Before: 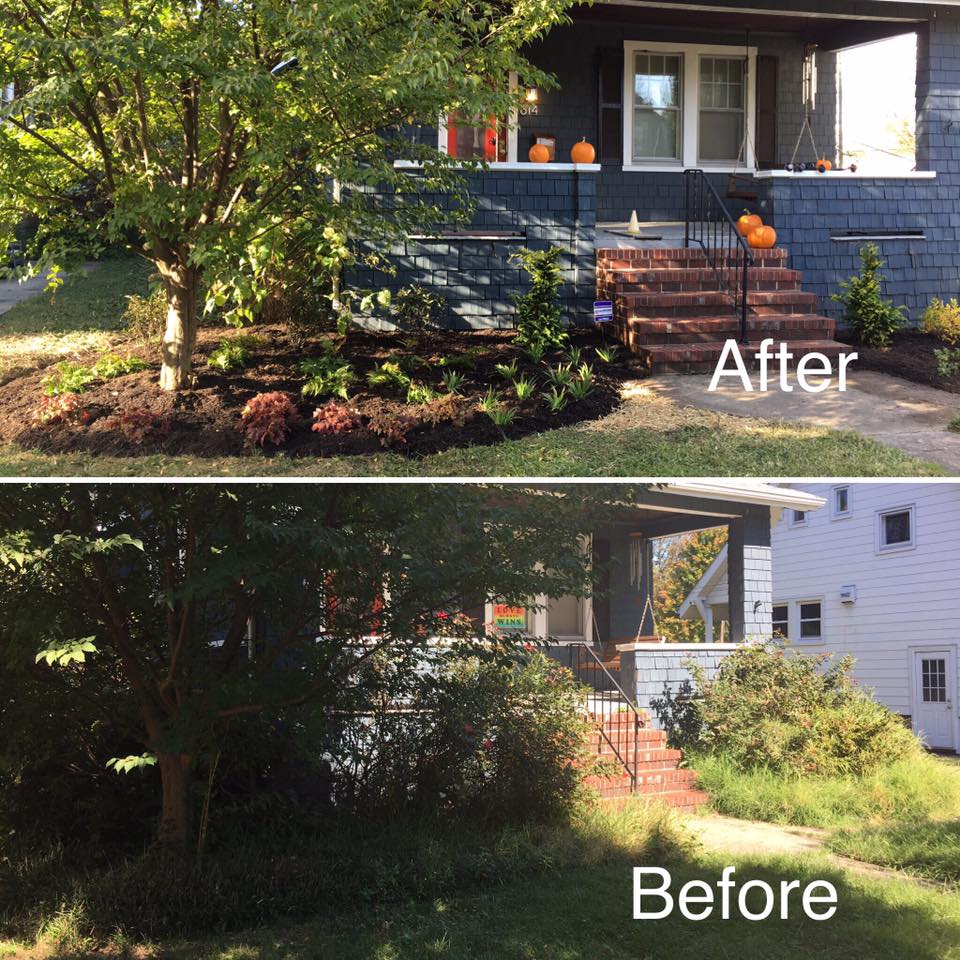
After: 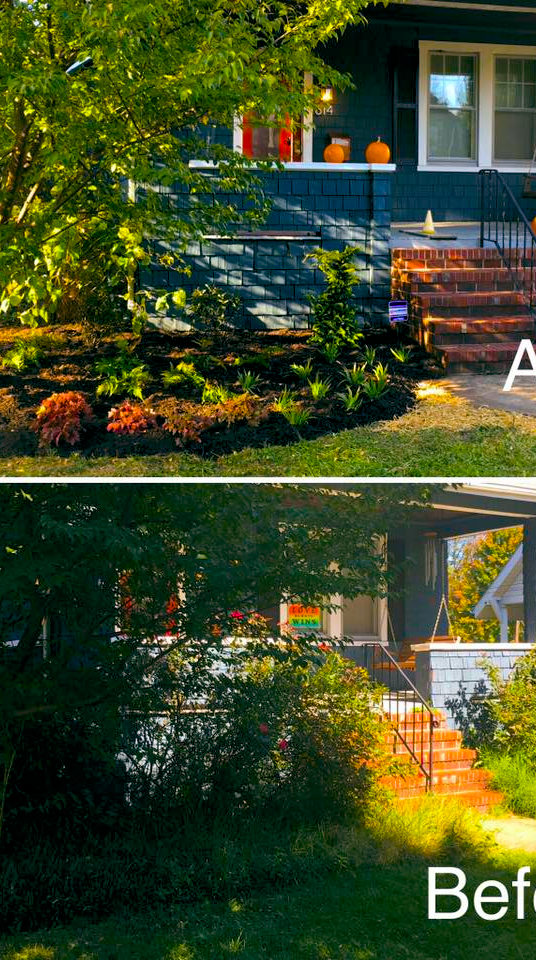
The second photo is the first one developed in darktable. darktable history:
crop: left 21.417%, right 22.702%
color balance rgb: global offset › luminance -0.336%, global offset › chroma 0.114%, global offset › hue 165.62°, perceptual saturation grading › global saturation 65.59%, perceptual saturation grading › highlights 49.566%, perceptual saturation grading › shadows 29.674%
